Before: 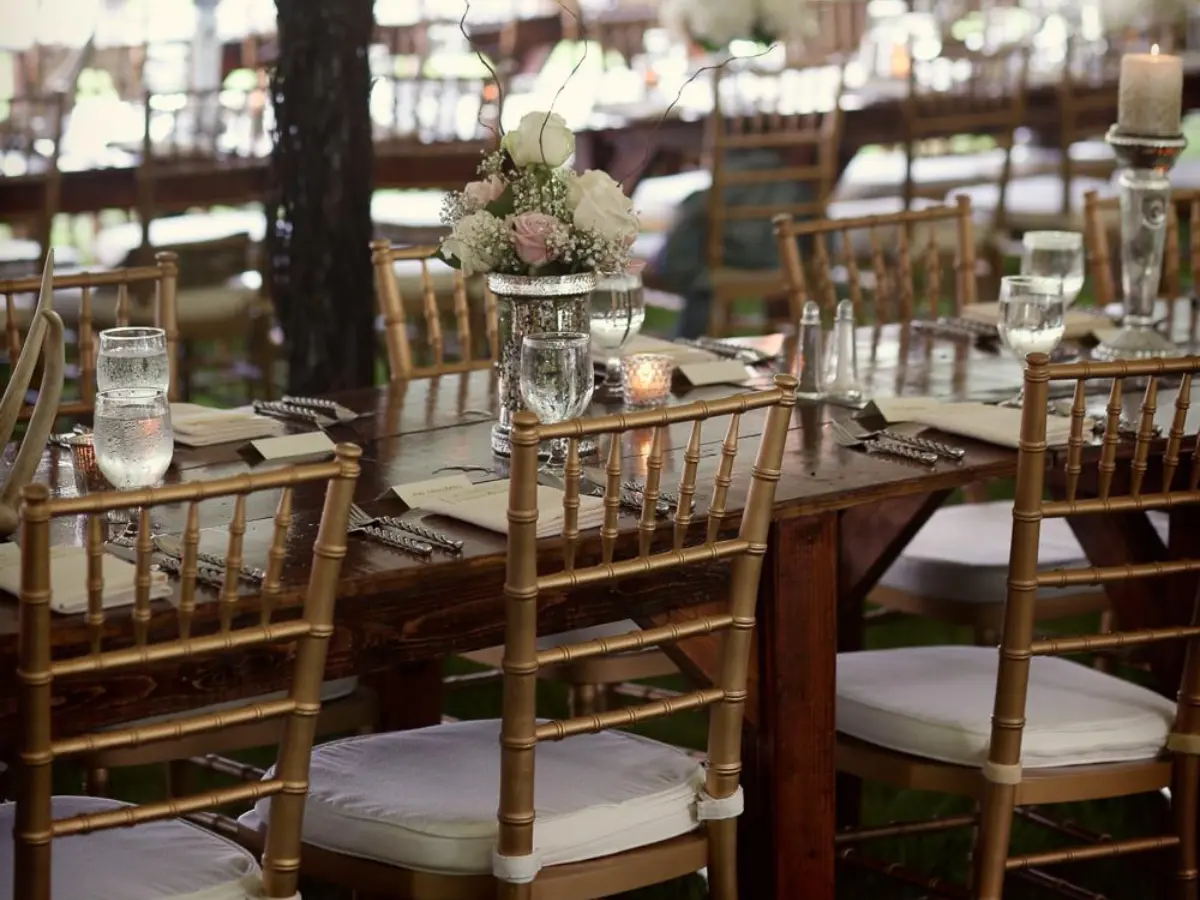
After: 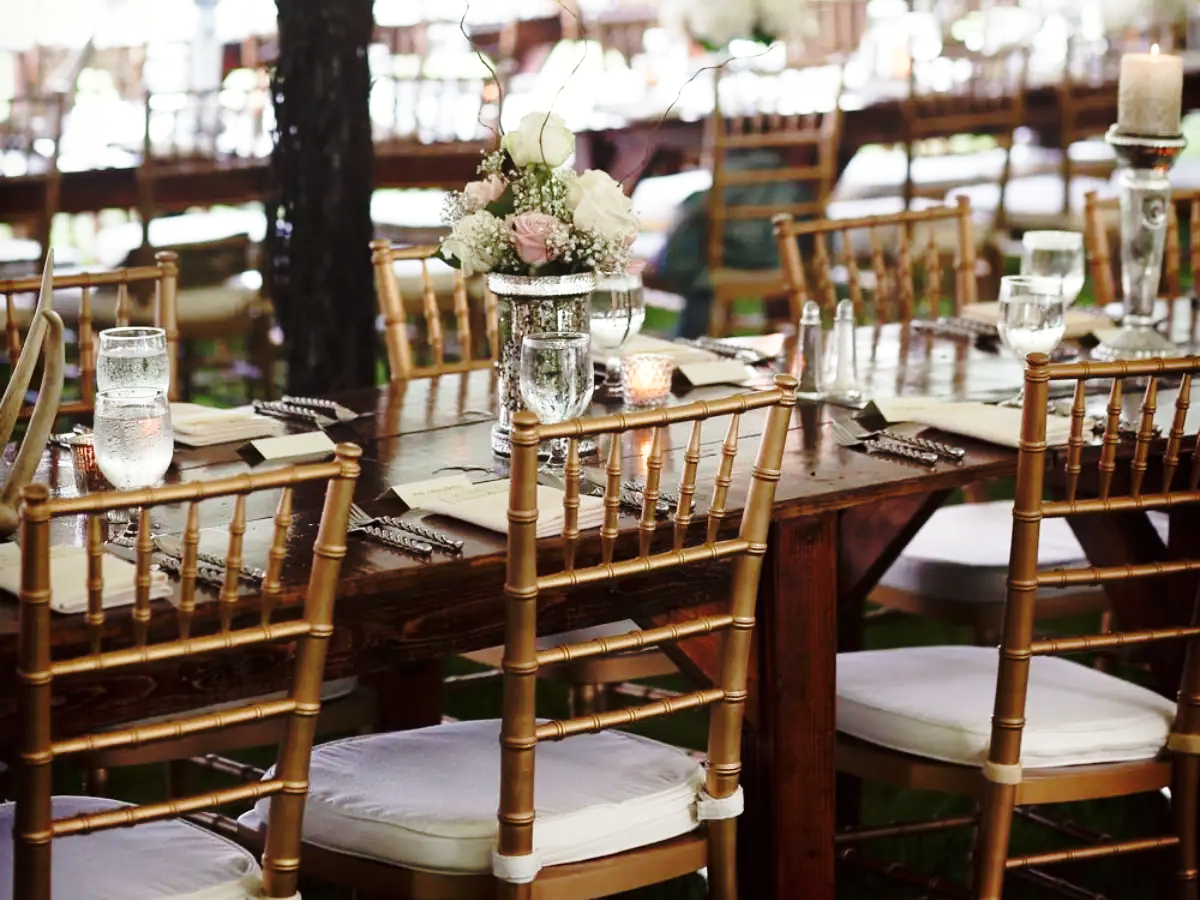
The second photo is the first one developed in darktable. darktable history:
base curve: curves: ch0 [(0, 0) (0.036, 0.037) (0.121, 0.228) (0.46, 0.76) (0.859, 0.983) (1, 1)], preserve colors none
white balance: red 1.045, blue 0.932
color calibration: x 0.37, y 0.382, temperature 4313.32 K
